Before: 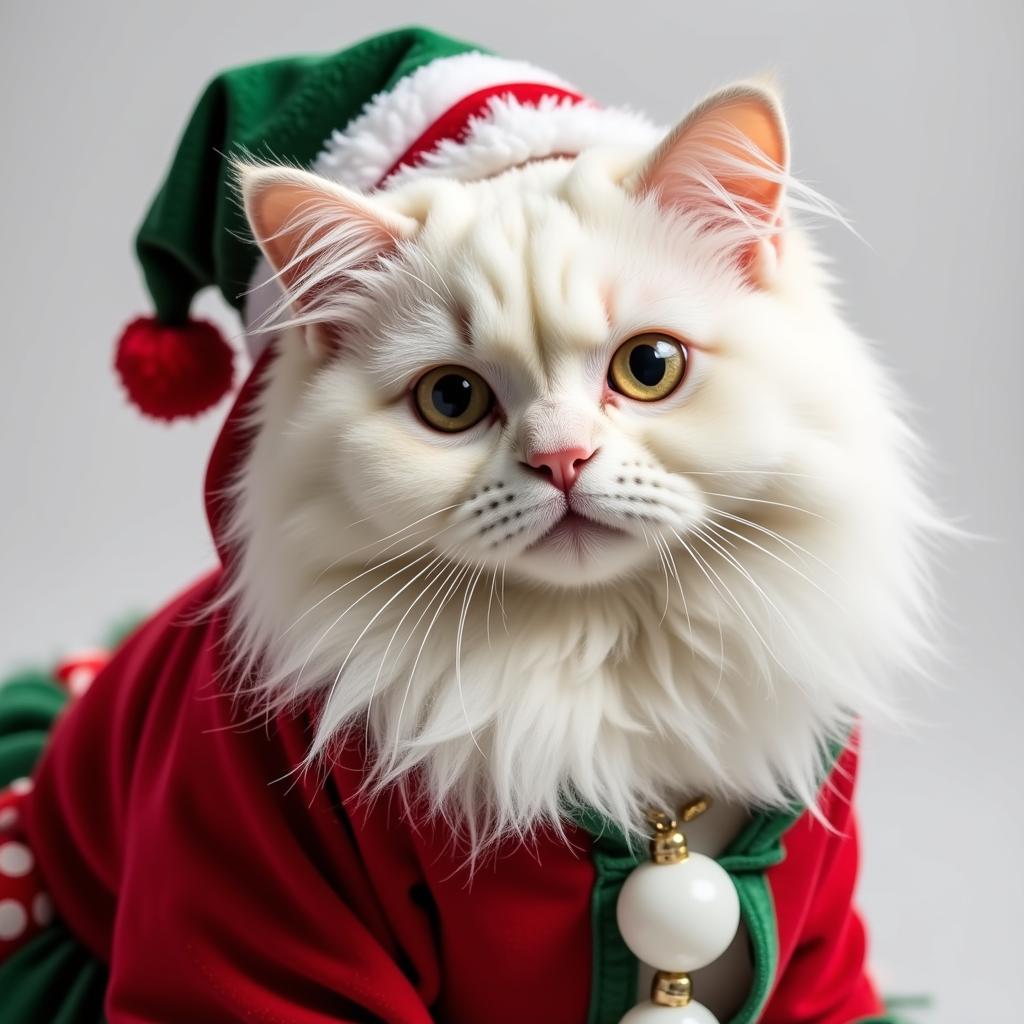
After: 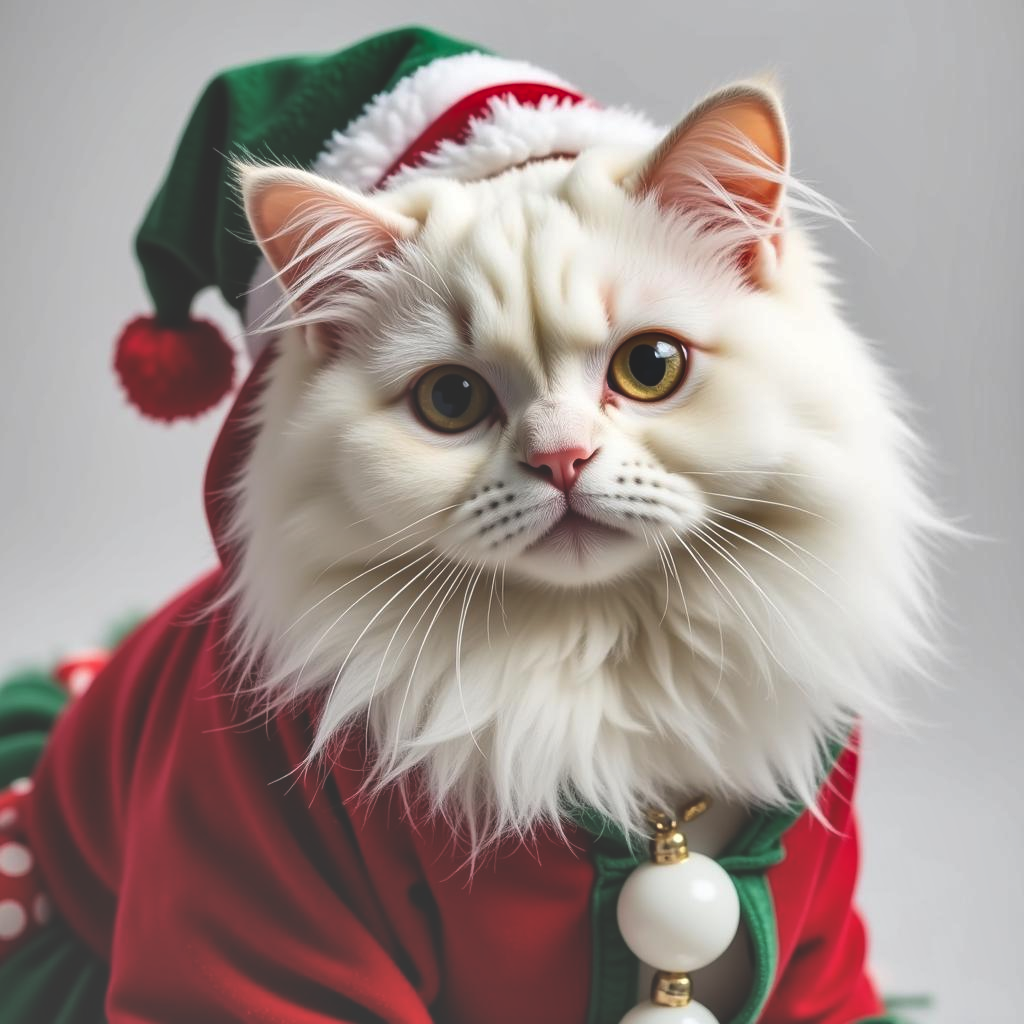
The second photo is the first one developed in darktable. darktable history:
exposure: black level correction -0.028, compensate highlight preservation false
shadows and highlights: soften with gaussian
